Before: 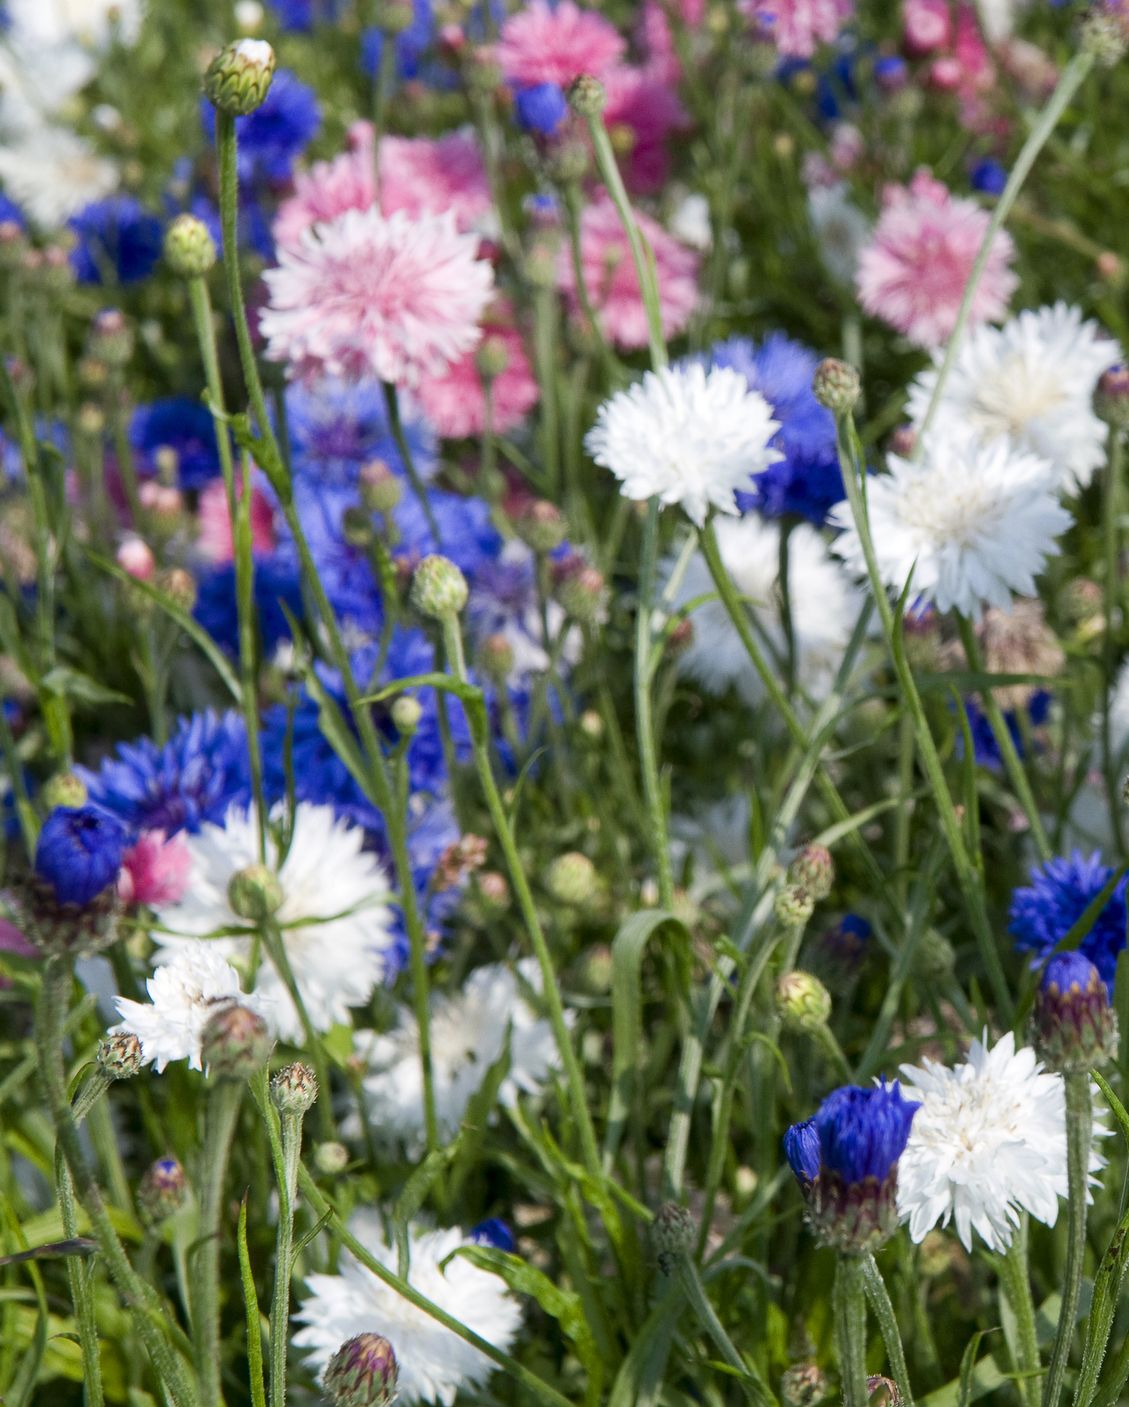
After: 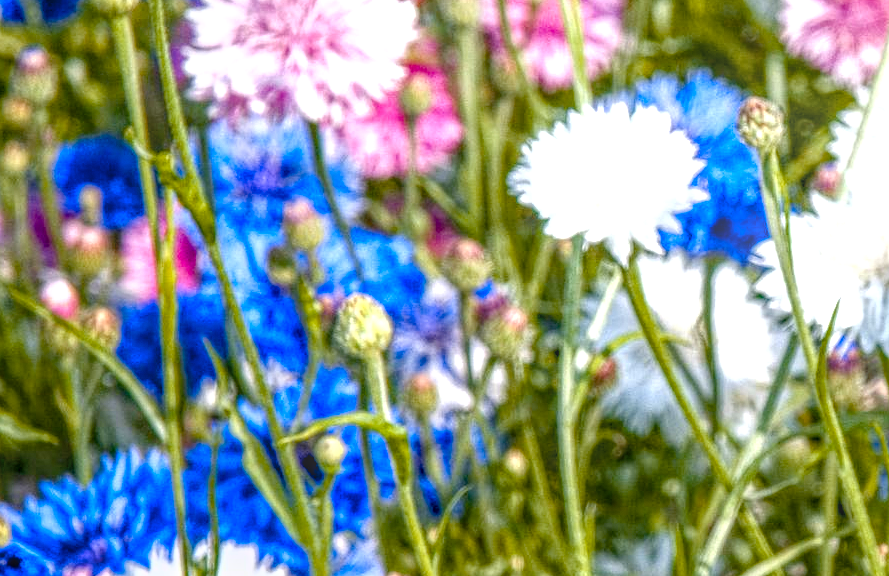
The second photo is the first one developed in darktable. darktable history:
haze removal: compatibility mode true, adaptive false
color zones: curves: ch1 [(0.239, 0.552) (0.75, 0.5)]; ch2 [(0.25, 0.462) (0.749, 0.457)]
exposure: black level correction 0, exposure 0.948 EV, compensate exposure bias true, compensate highlight preservation false
crop: left 6.765%, top 18.556%, right 14.467%, bottom 40.435%
local contrast: highlights 2%, shadows 2%, detail 201%, midtone range 0.25
color balance rgb: linear chroma grading › global chroma 0.654%, perceptual saturation grading › global saturation 20%, perceptual saturation grading › highlights -25.143%, perceptual saturation grading › shadows 49.61%
